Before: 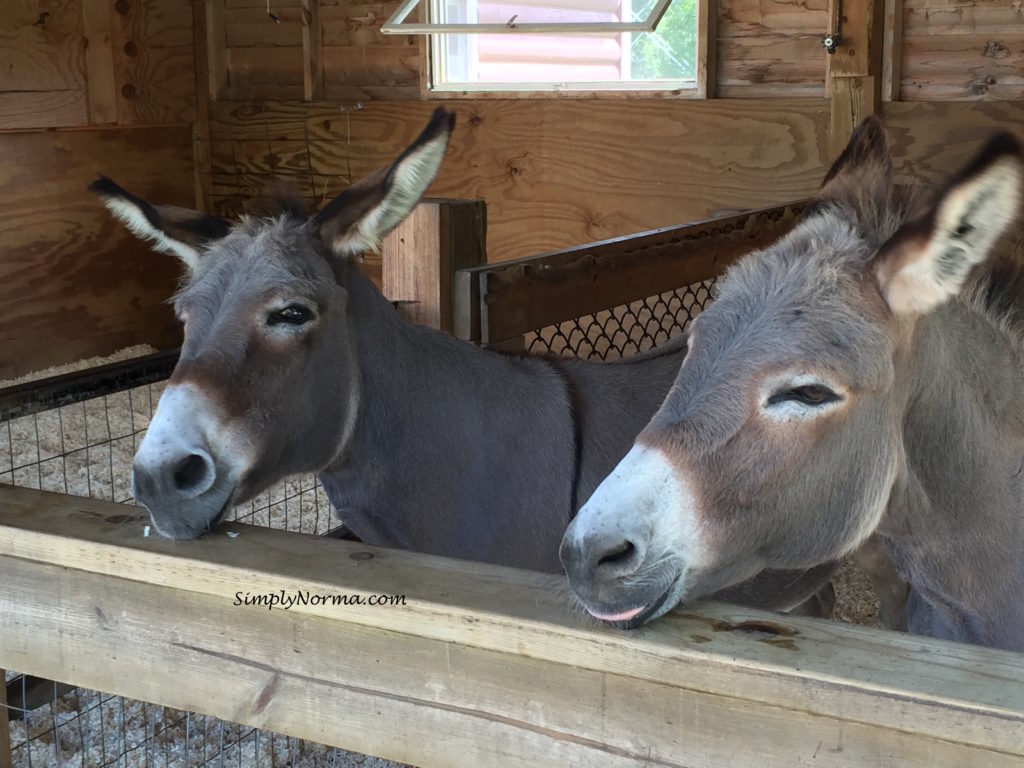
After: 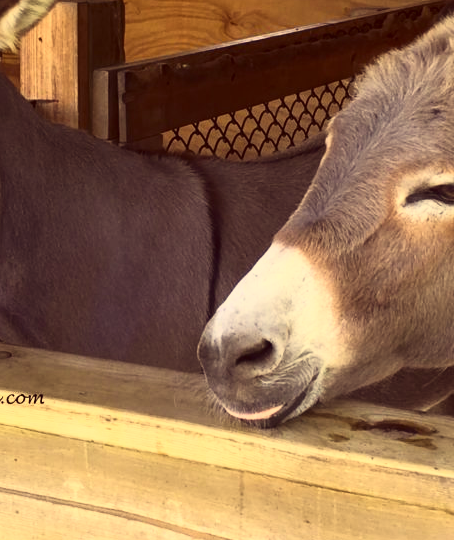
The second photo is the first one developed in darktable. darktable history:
tone curve: curves: ch0 [(0, 0.013) (0.198, 0.175) (0.512, 0.582) (0.625, 0.754) (0.81, 0.934) (1, 1)], color space Lab, linked channels, preserve colors none
contrast brightness saturation: saturation -0.05
color correction: highlights a* 10.12, highlights b* 39.04, shadows a* 14.62, shadows b* 3.37
crop: left 35.432%, top 26.233%, right 20.145%, bottom 3.432%
